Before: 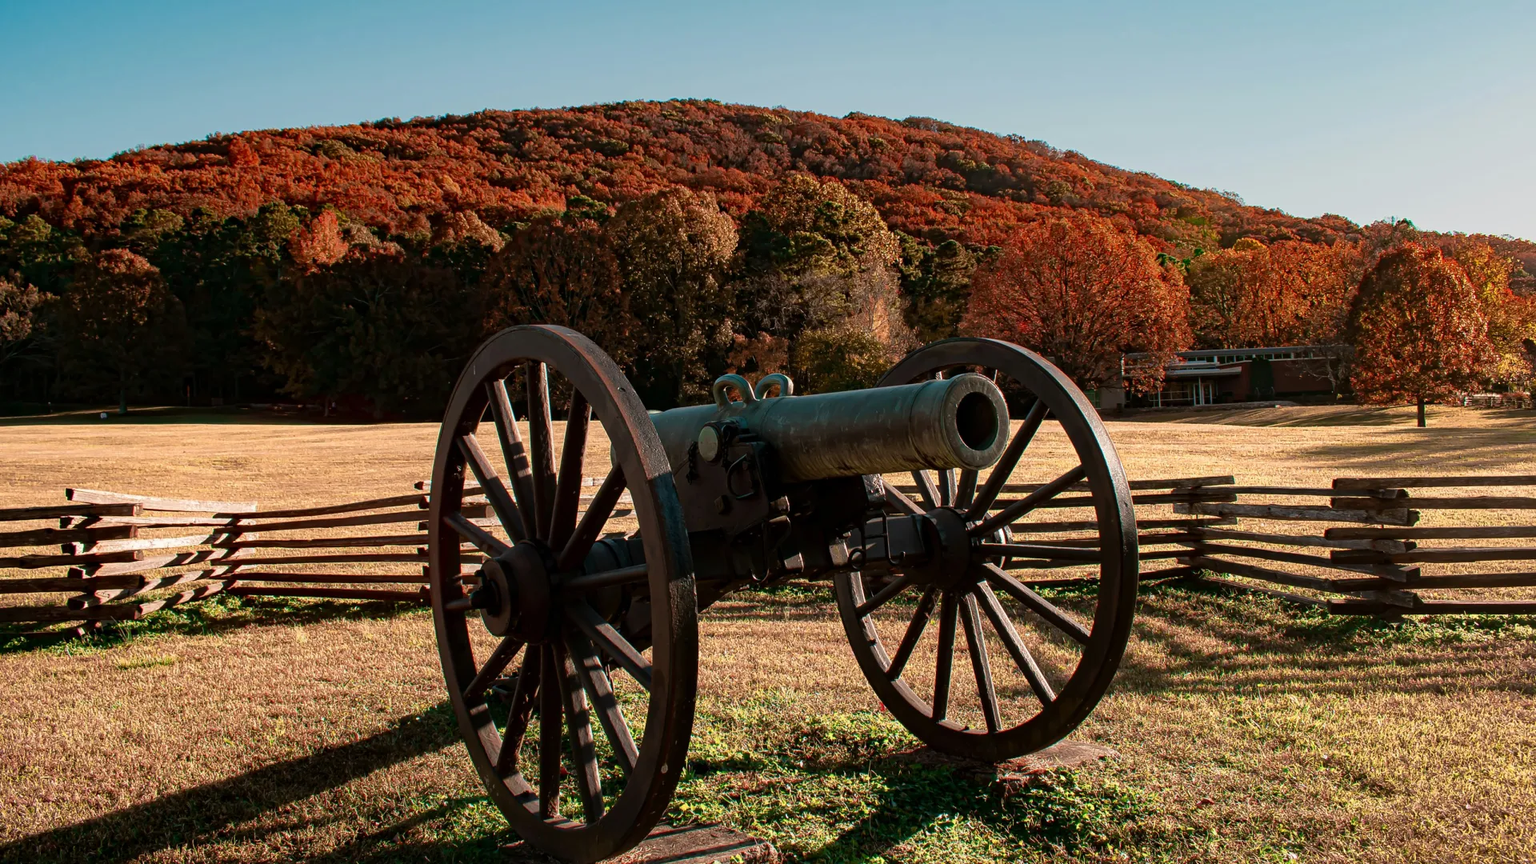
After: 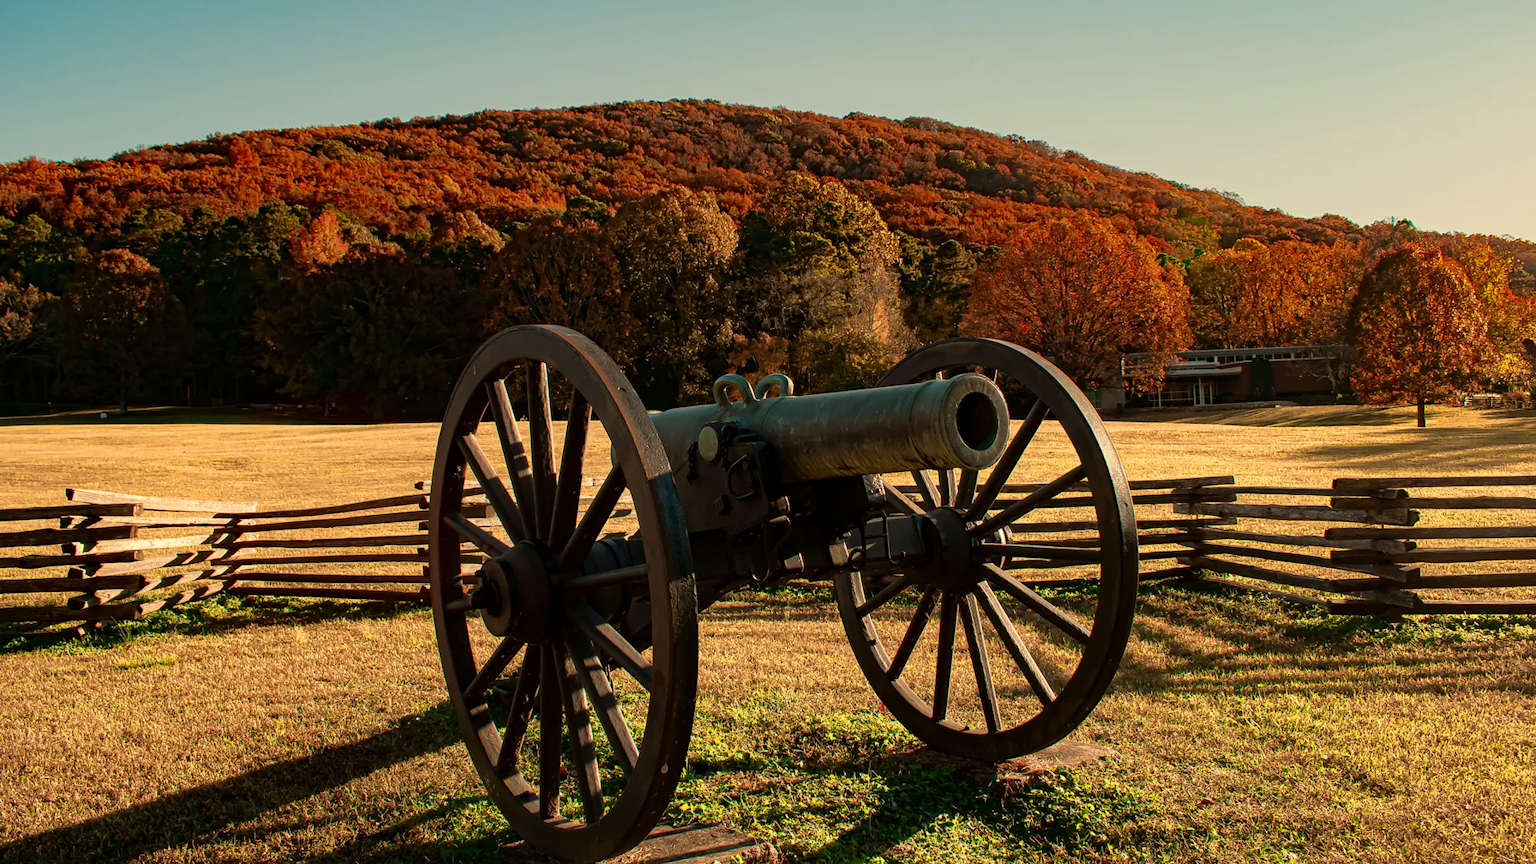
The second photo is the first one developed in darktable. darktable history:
color correction: highlights a* 2.71, highlights b* 22.57
